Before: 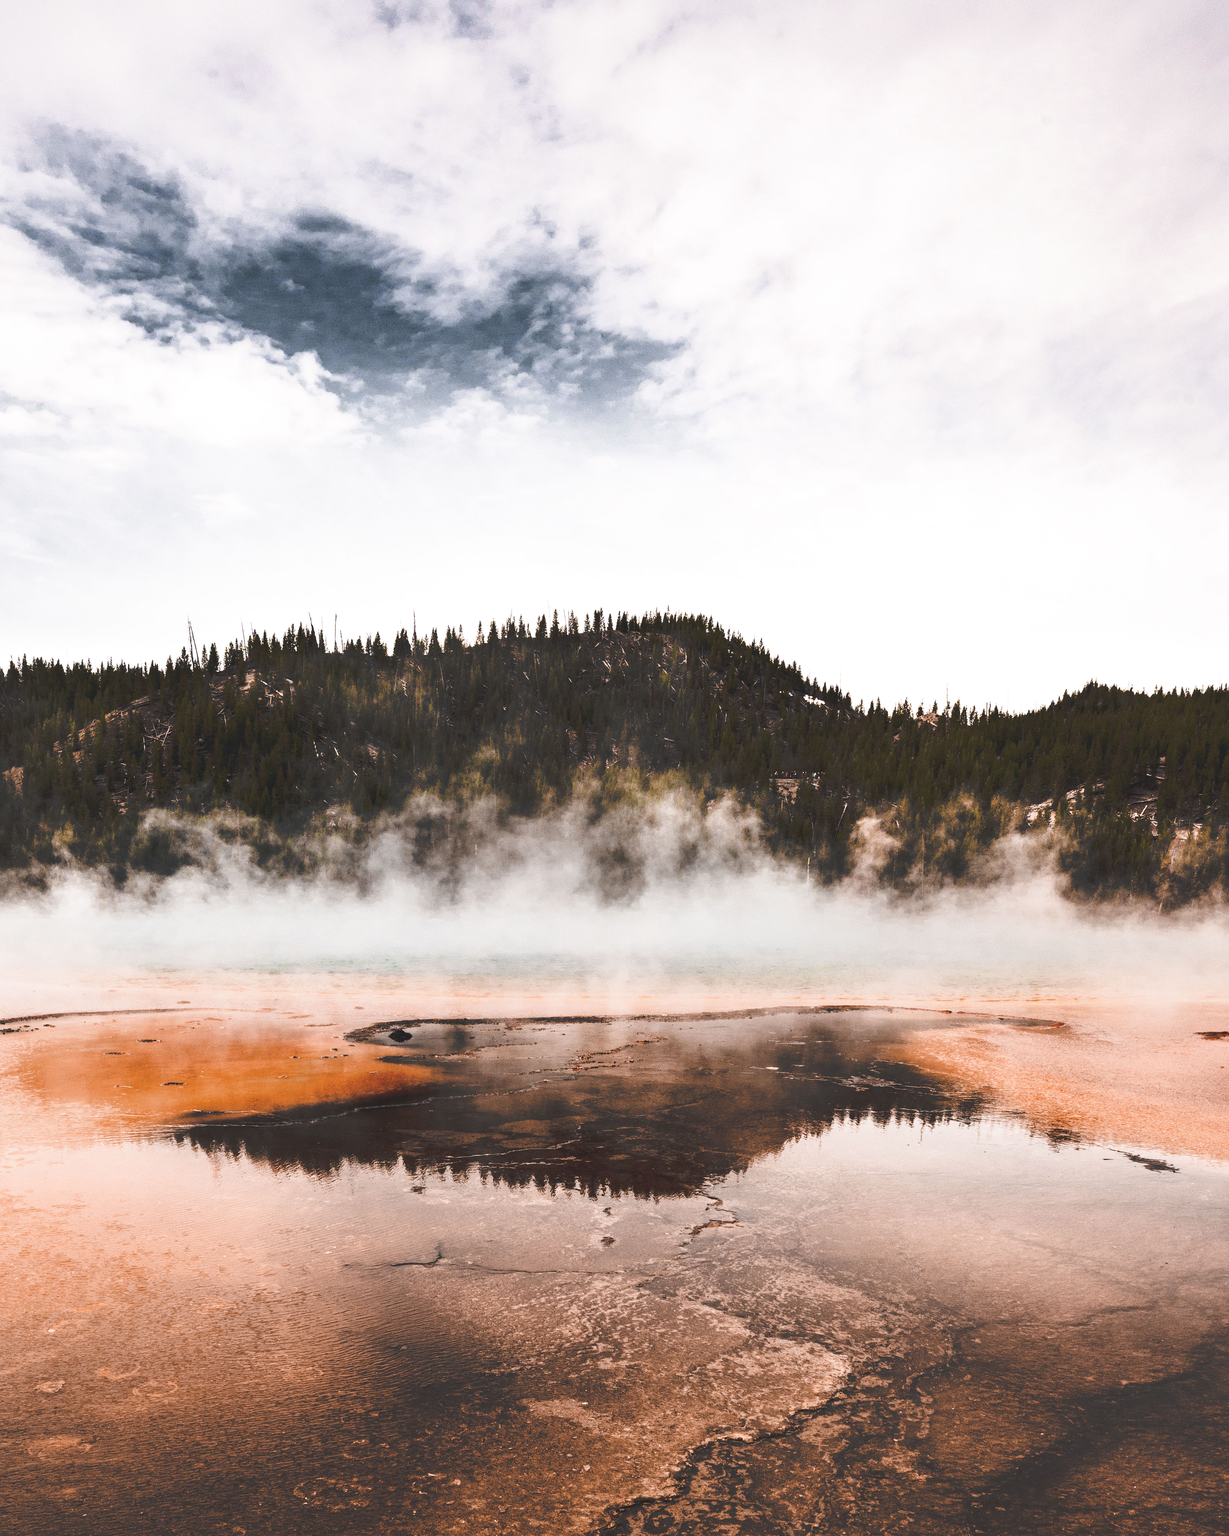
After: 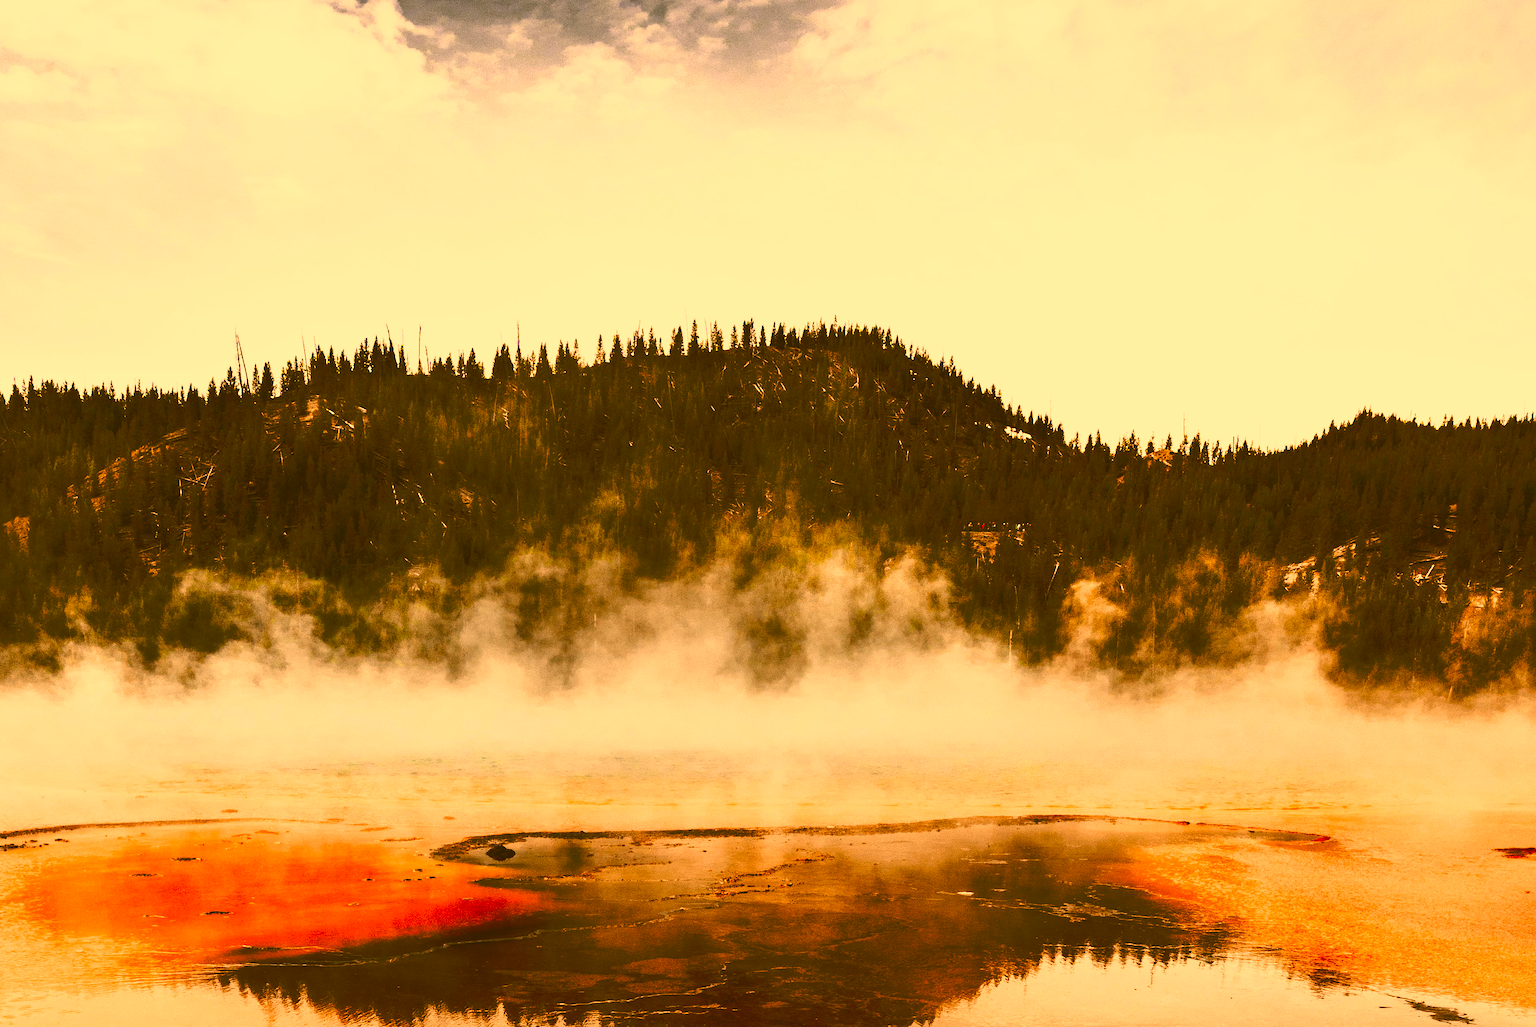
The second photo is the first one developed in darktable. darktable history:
crop and rotate: top 23.043%, bottom 23.437%
white balance: red 0.988, blue 1.017
color correction: highlights a* 10.44, highlights b* 30.04, shadows a* 2.73, shadows b* 17.51, saturation 1.72
sharpen: radius 5.325, amount 0.312, threshold 26.433
